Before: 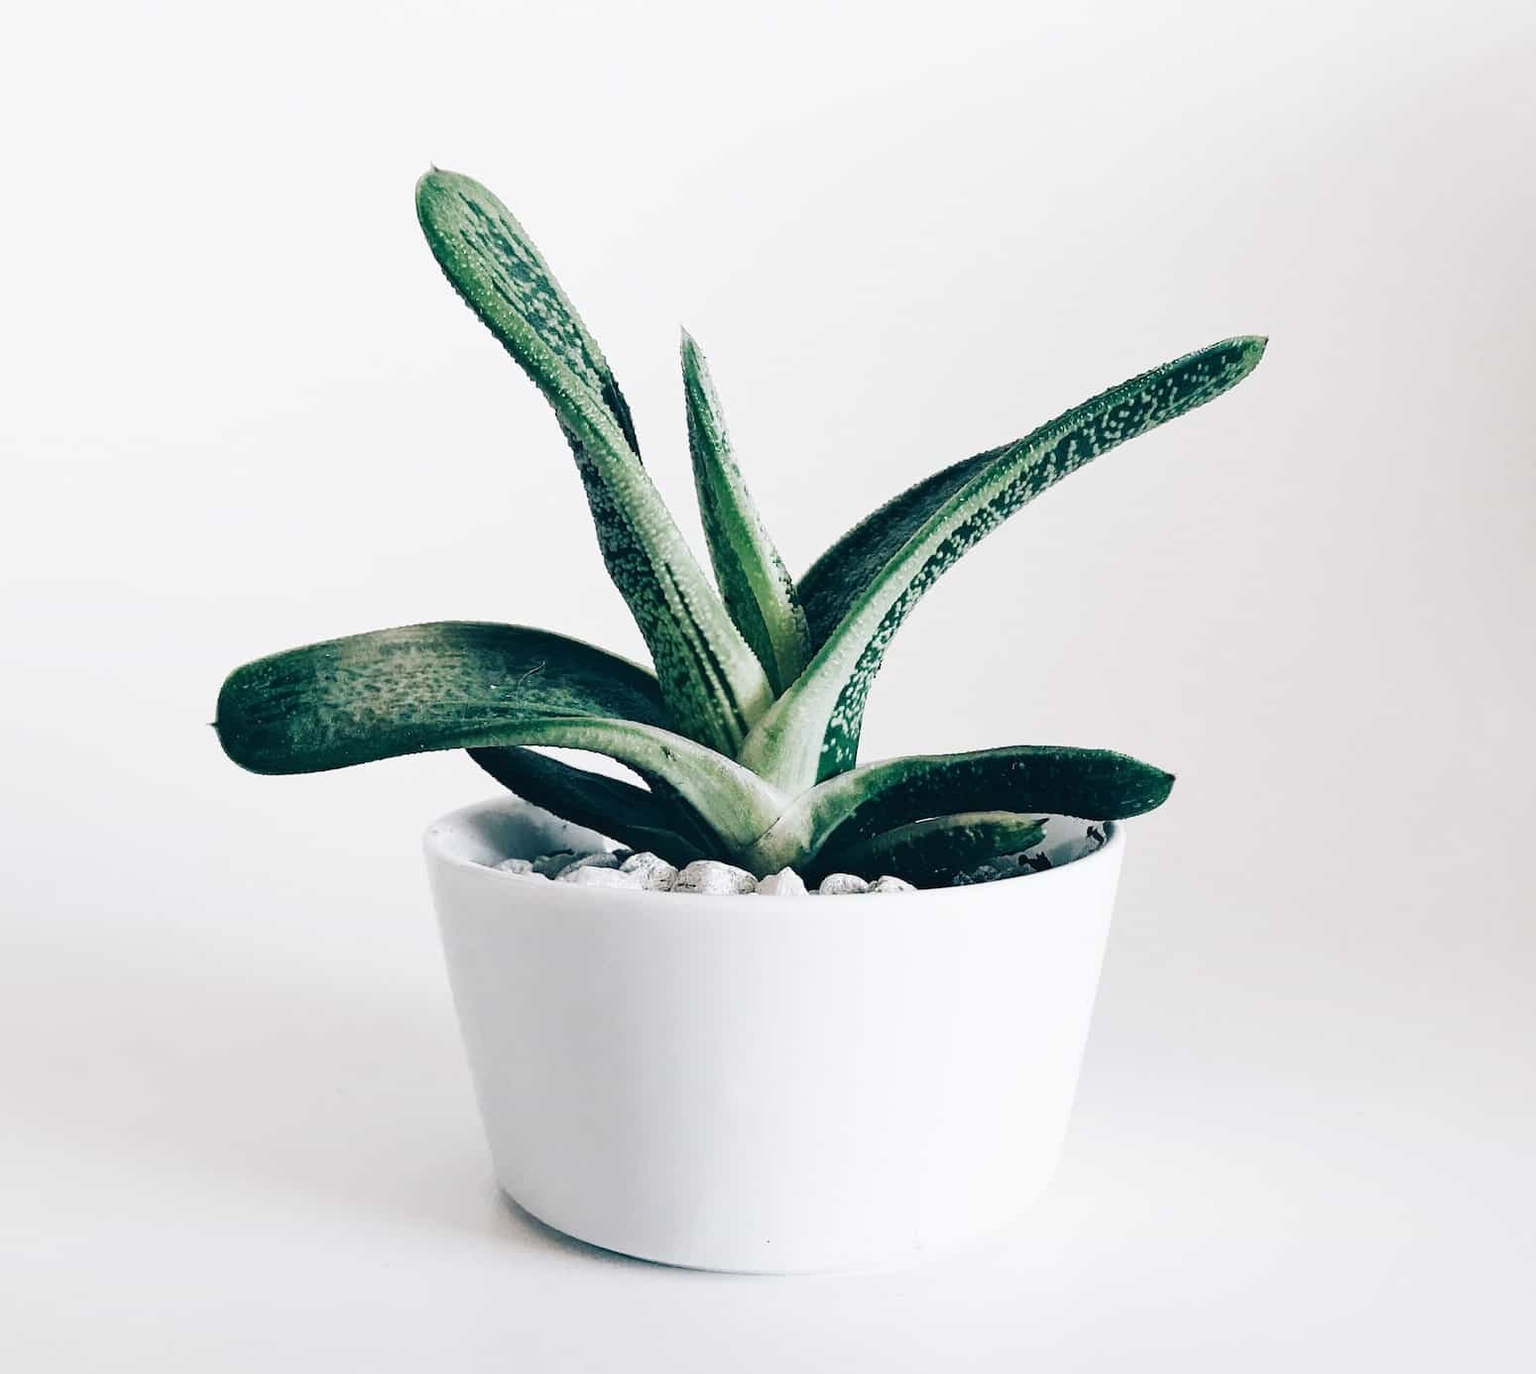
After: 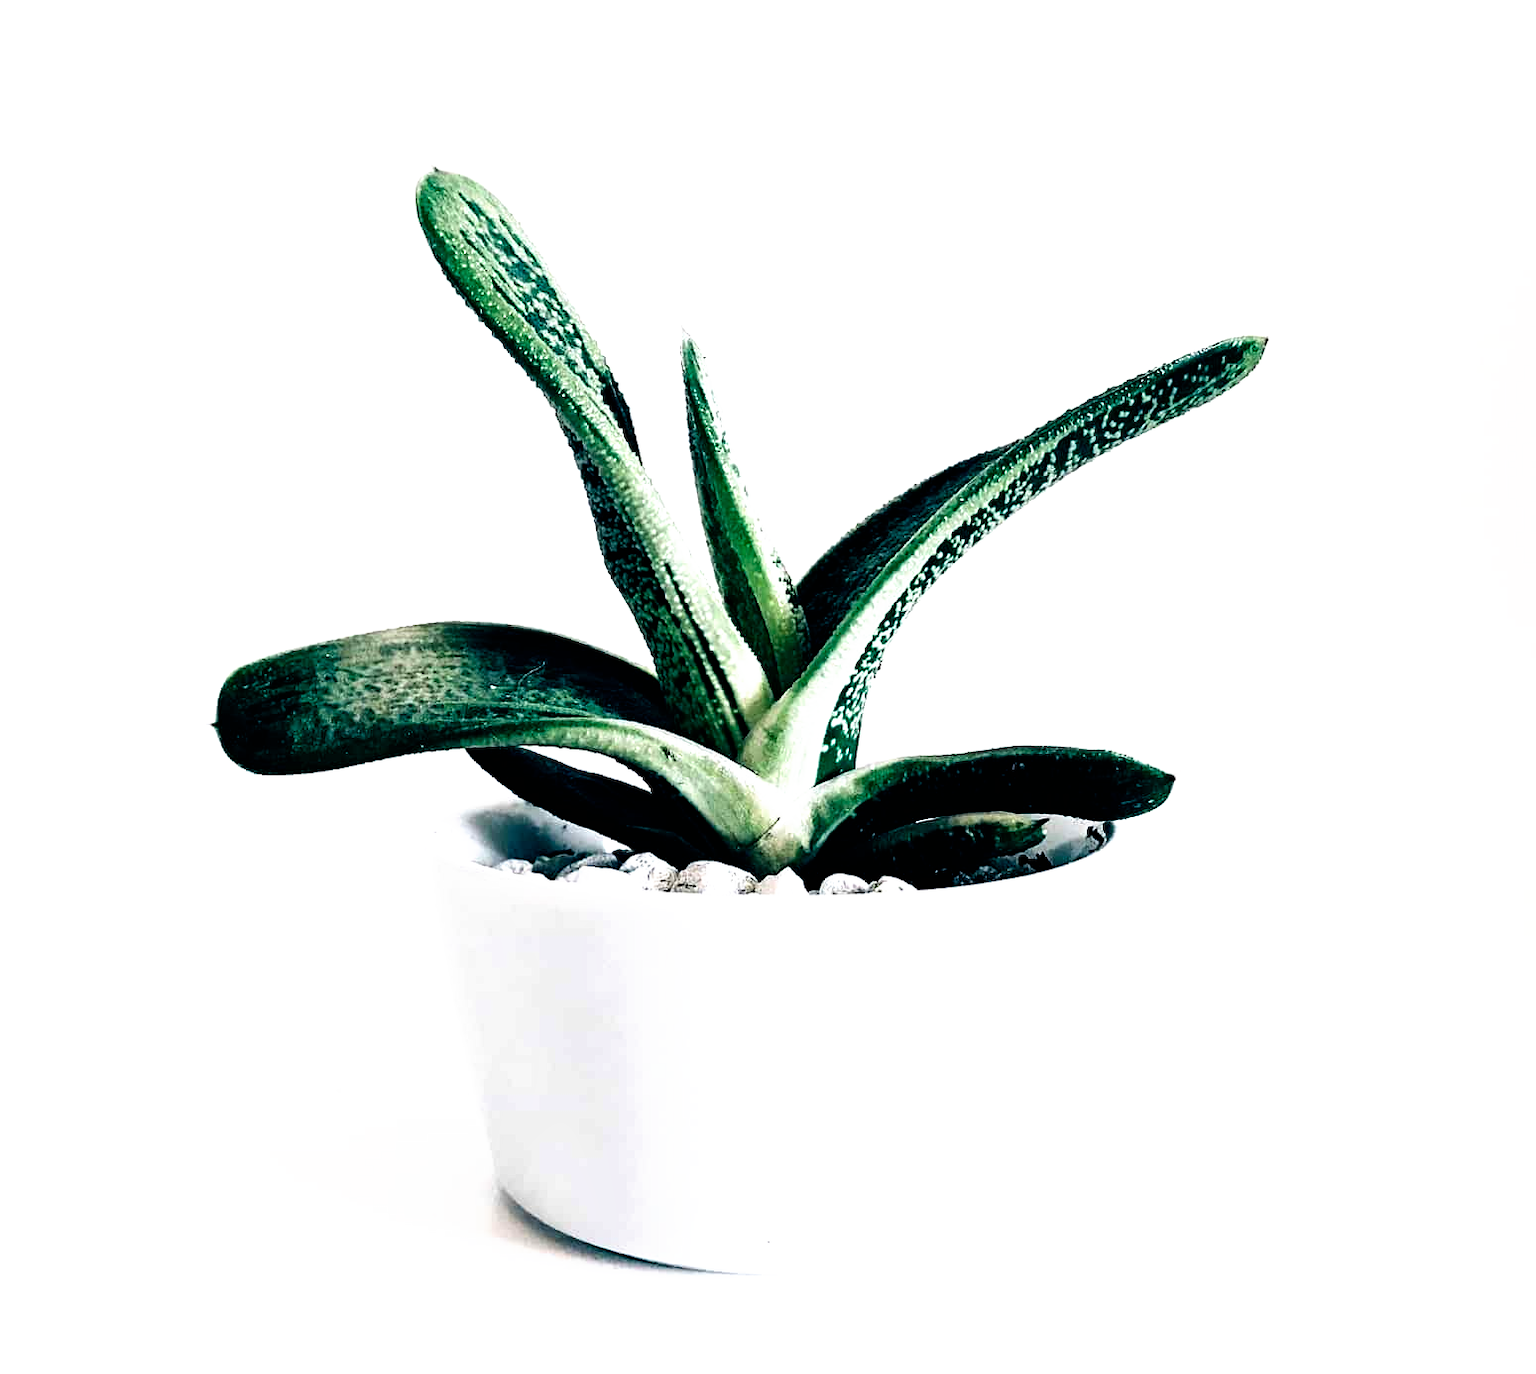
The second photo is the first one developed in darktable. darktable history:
filmic rgb: black relative exposure -8.2 EV, white relative exposure 2.2 EV, threshold 3 EV, hardness 7.11, latitude 85.74%, contrast 1.696, highlights saturation mix -4%, shadows ↔ highlights balance -2.69%, preserve chrominance no, color science v5 (2021), contrast in shadows safe, contrast in highlights safe, enable highlight reconstruction true
tone equalizer: on, module defaults
